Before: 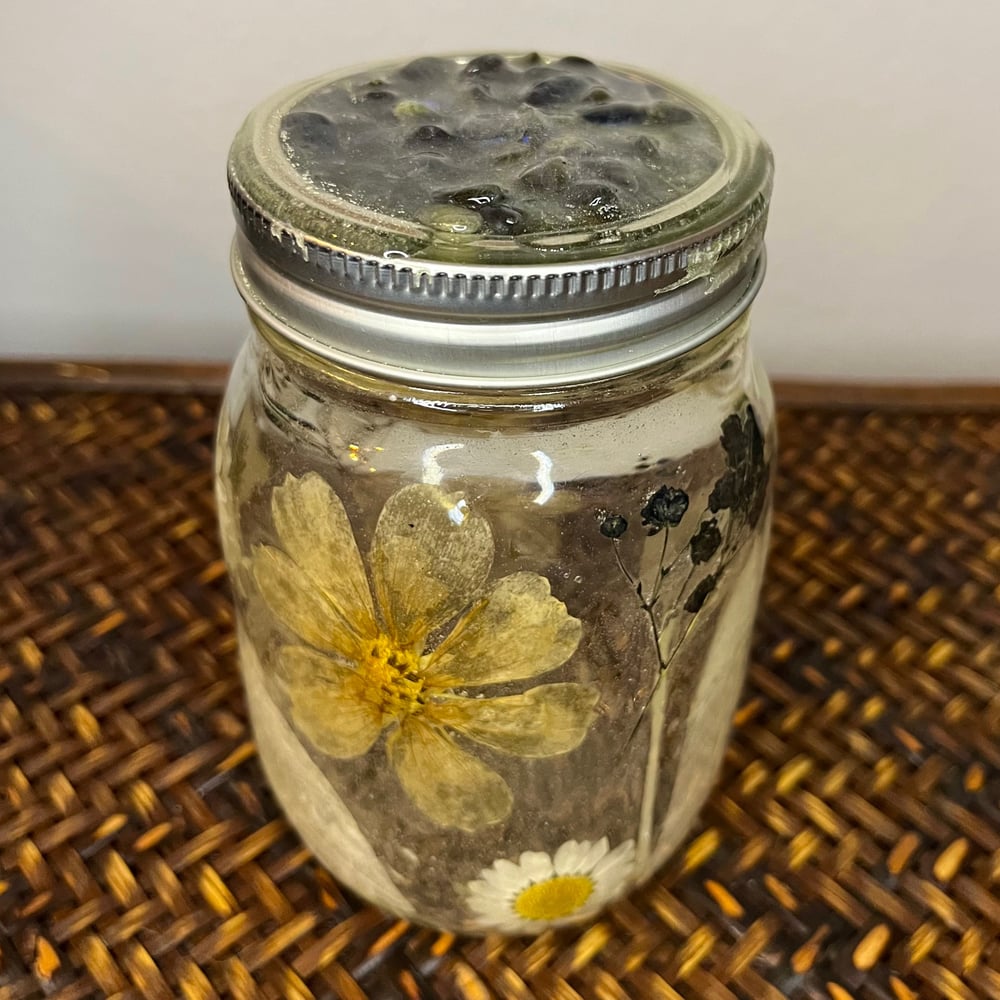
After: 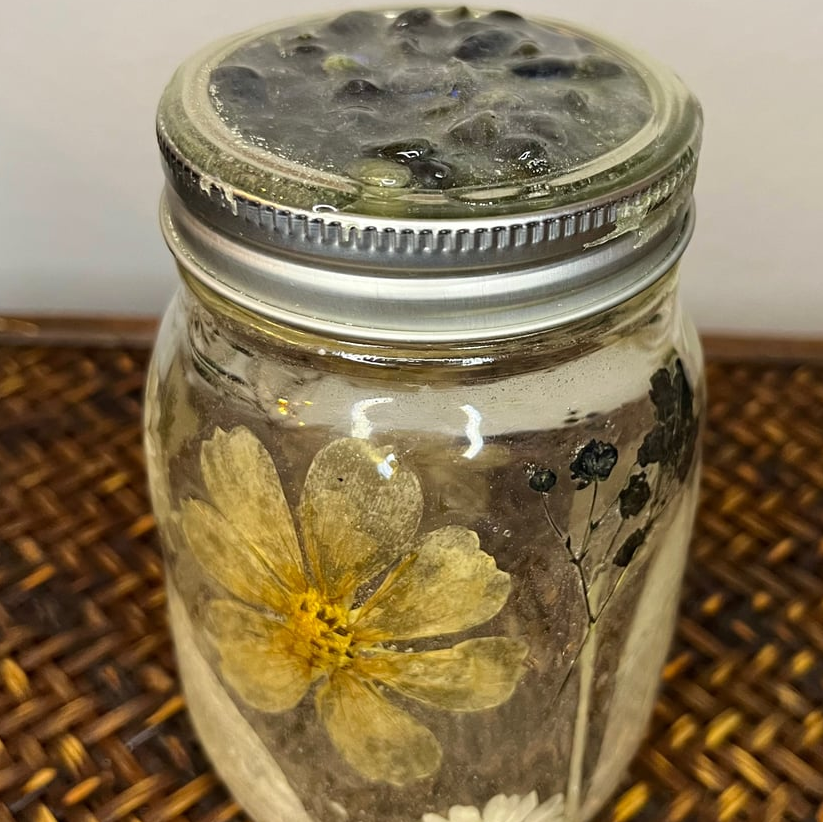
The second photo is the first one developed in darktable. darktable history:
color correction: highlights b* 0.055
crop and rotate: left 7.152%, top 4.656%, right 10.507%, bottom 13.103%
